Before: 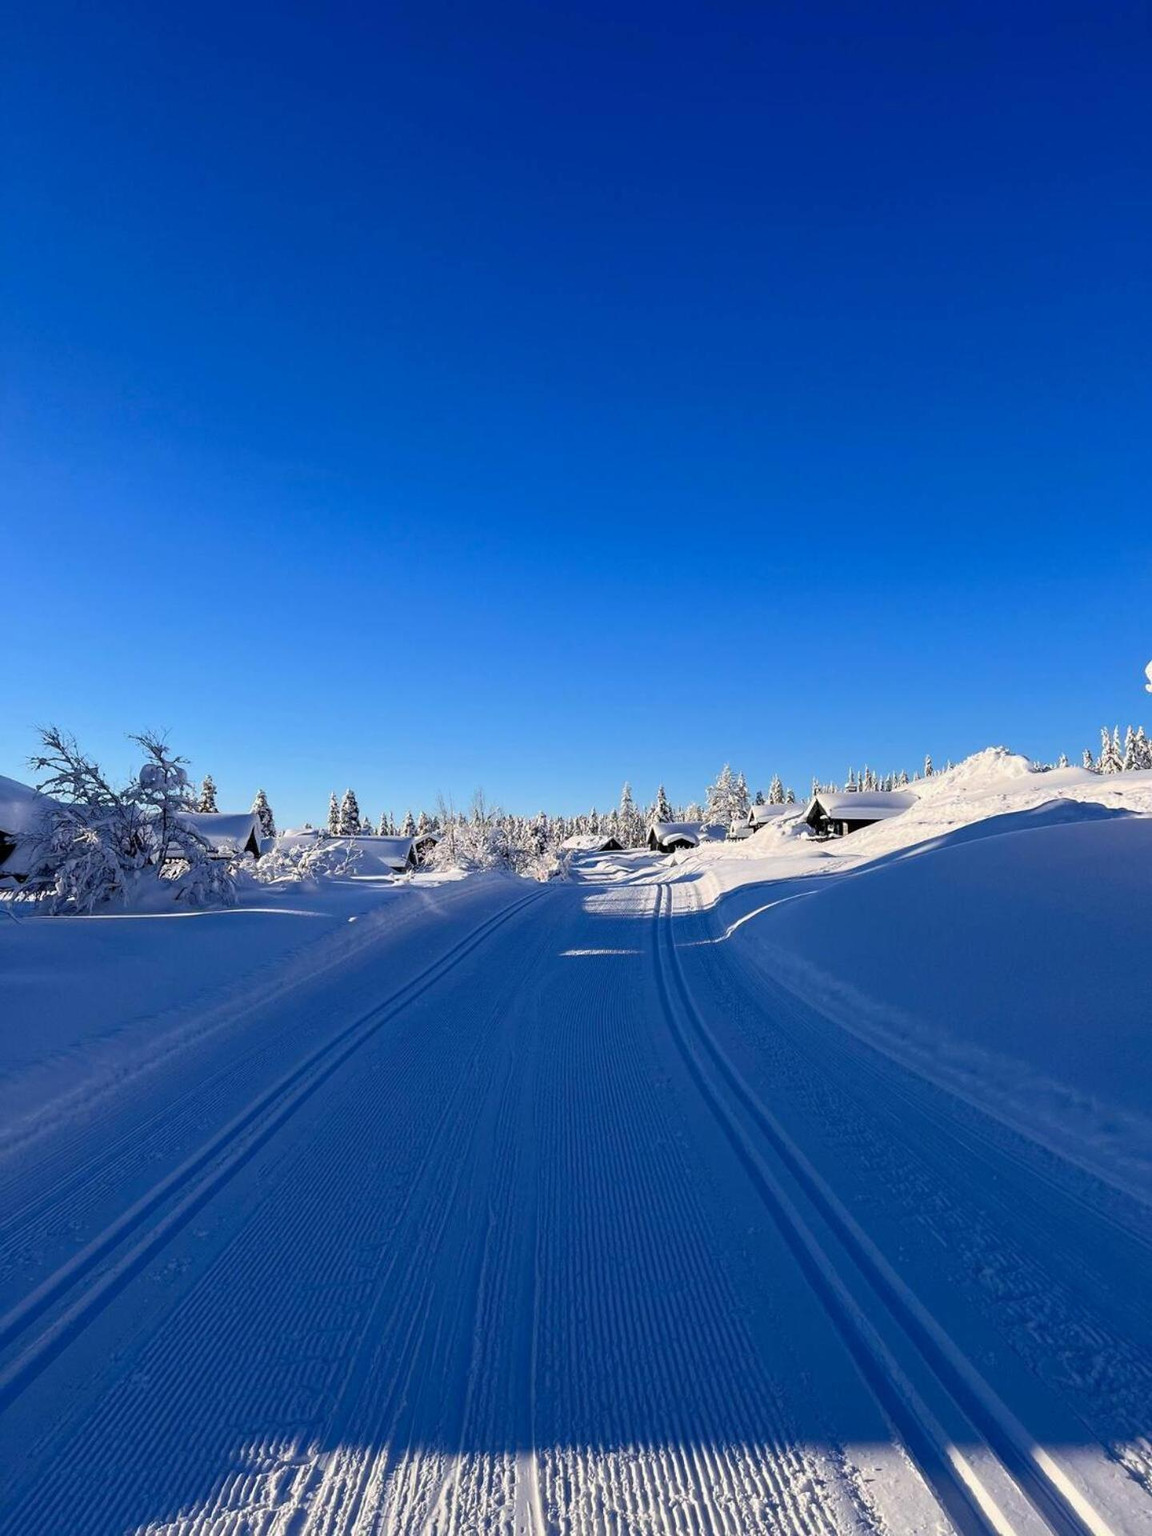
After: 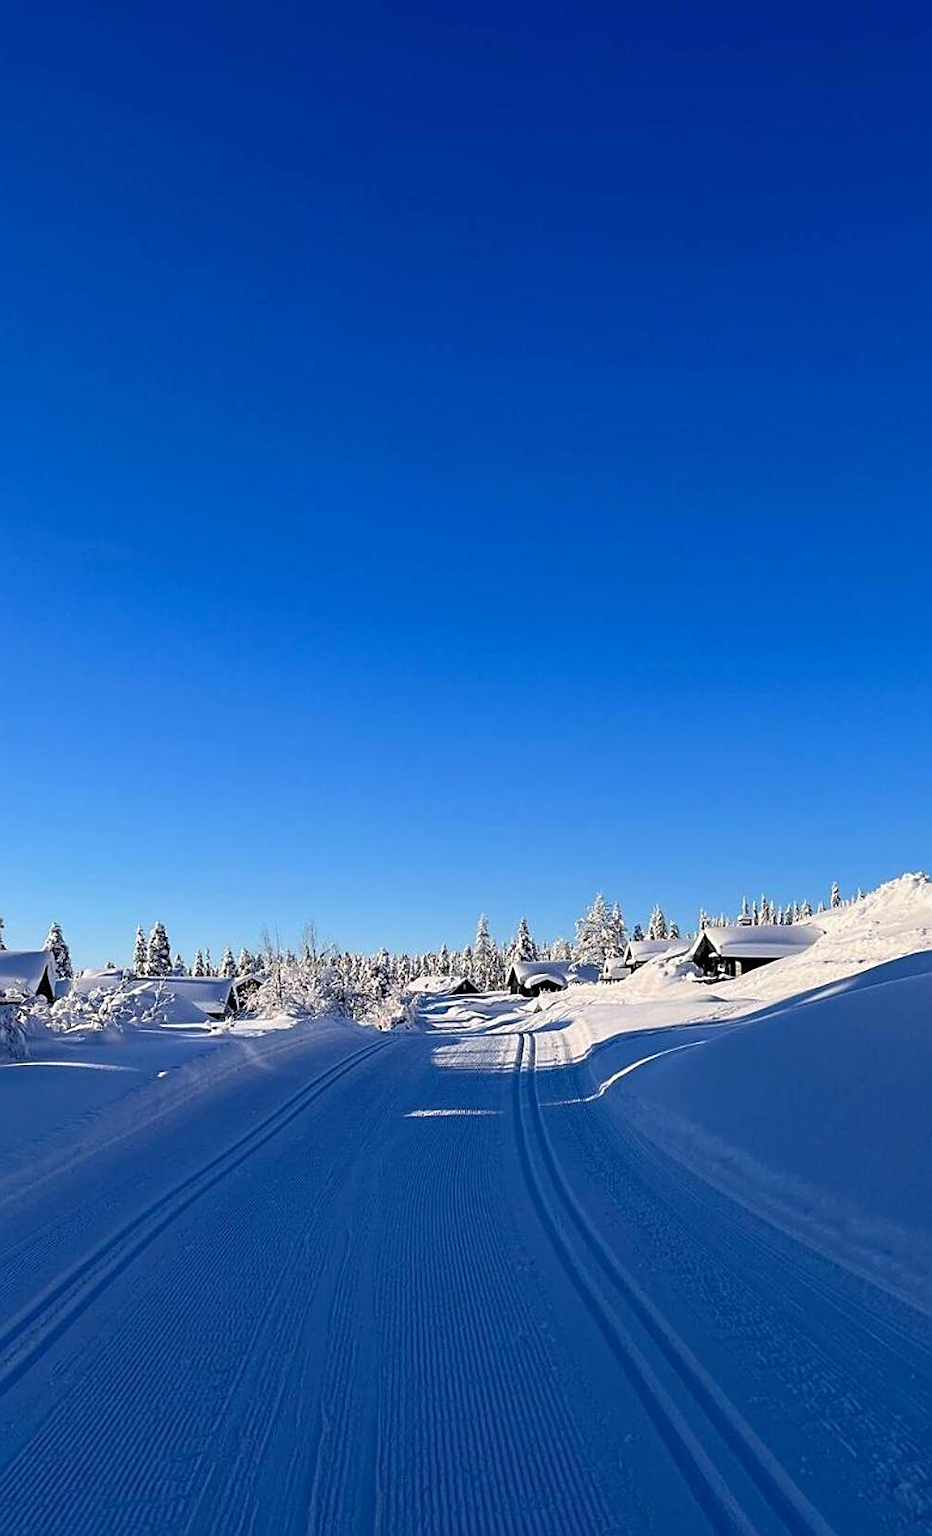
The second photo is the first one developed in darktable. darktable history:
crop: left 18.583%, right 12.134%, bottom 14.399%
sharpen: on, module defaults
